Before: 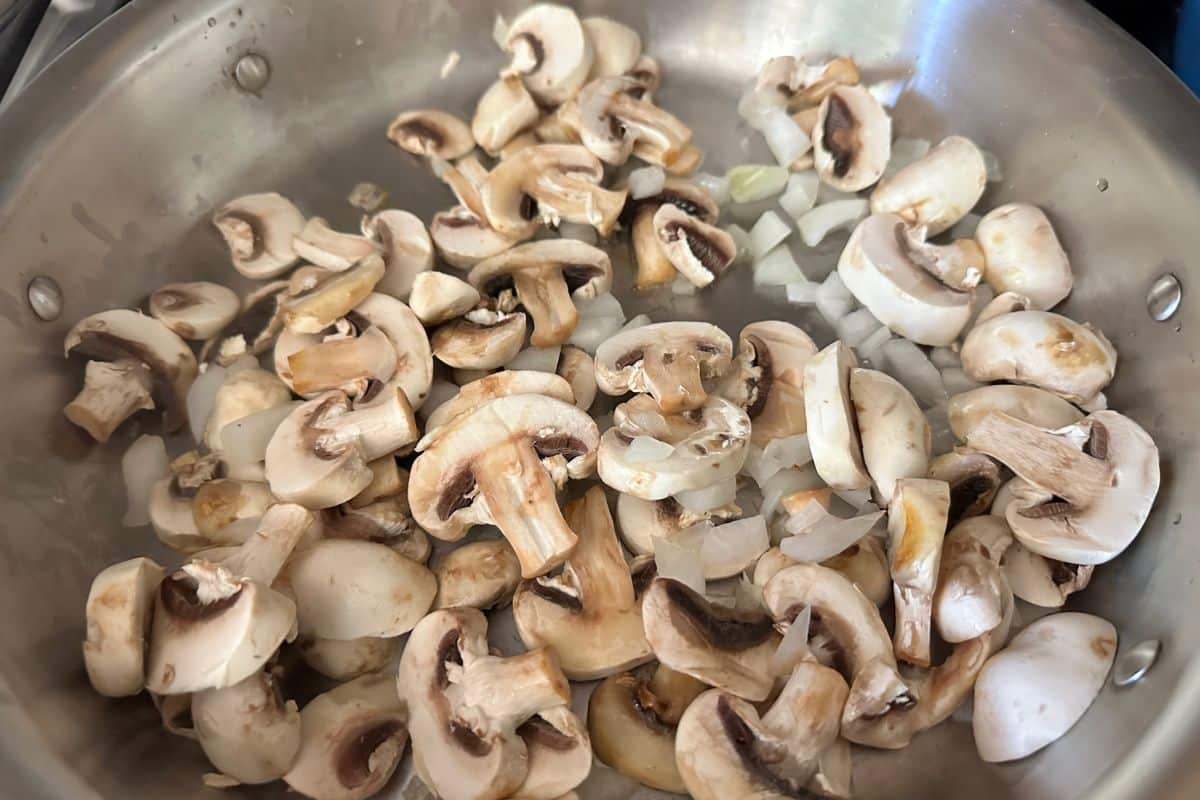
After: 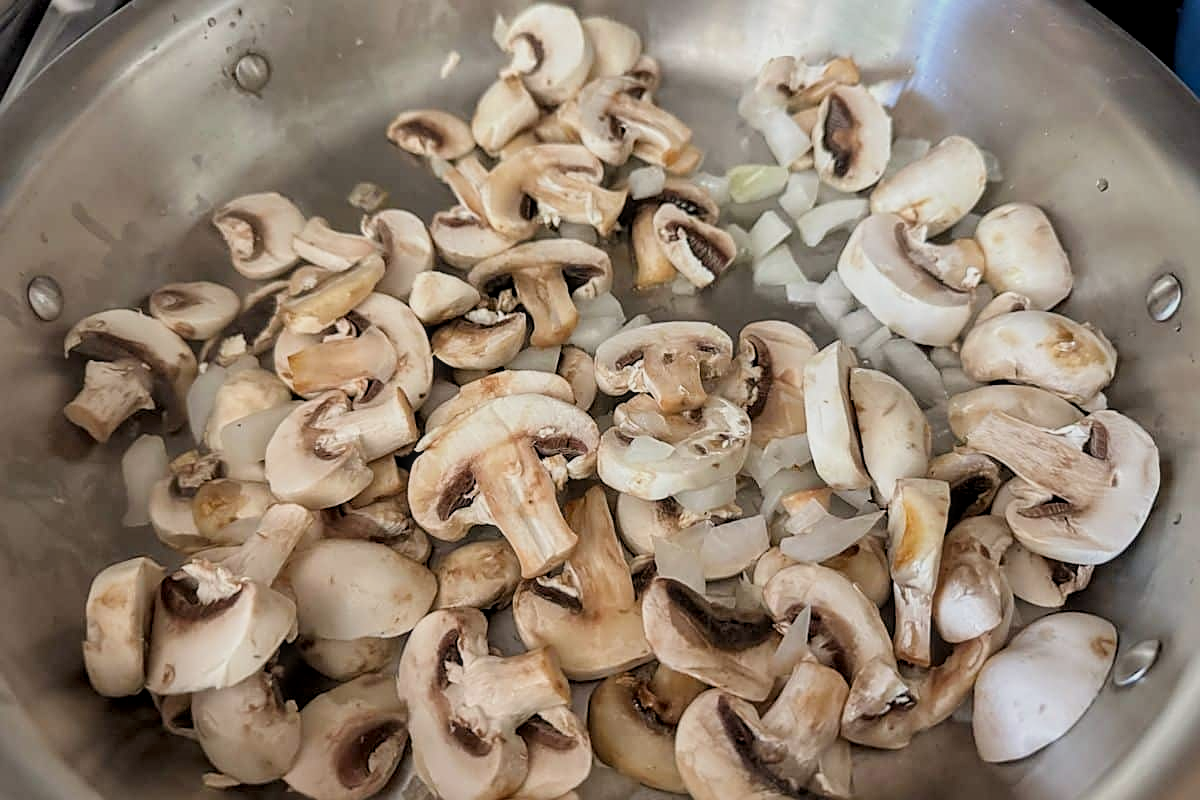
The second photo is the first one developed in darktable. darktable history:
filmic rgb: middle gray luminance 18.28%, black relative exposure -11.25 EV, white relative exposure 3.75 EV, target black luminance 0%, hardness 5.87, latitude 56.61%, contrast 0.964, shadows ↔ highlights balance 49.57%
local contrast: on, module defaults
sharpen: on, module defaults
